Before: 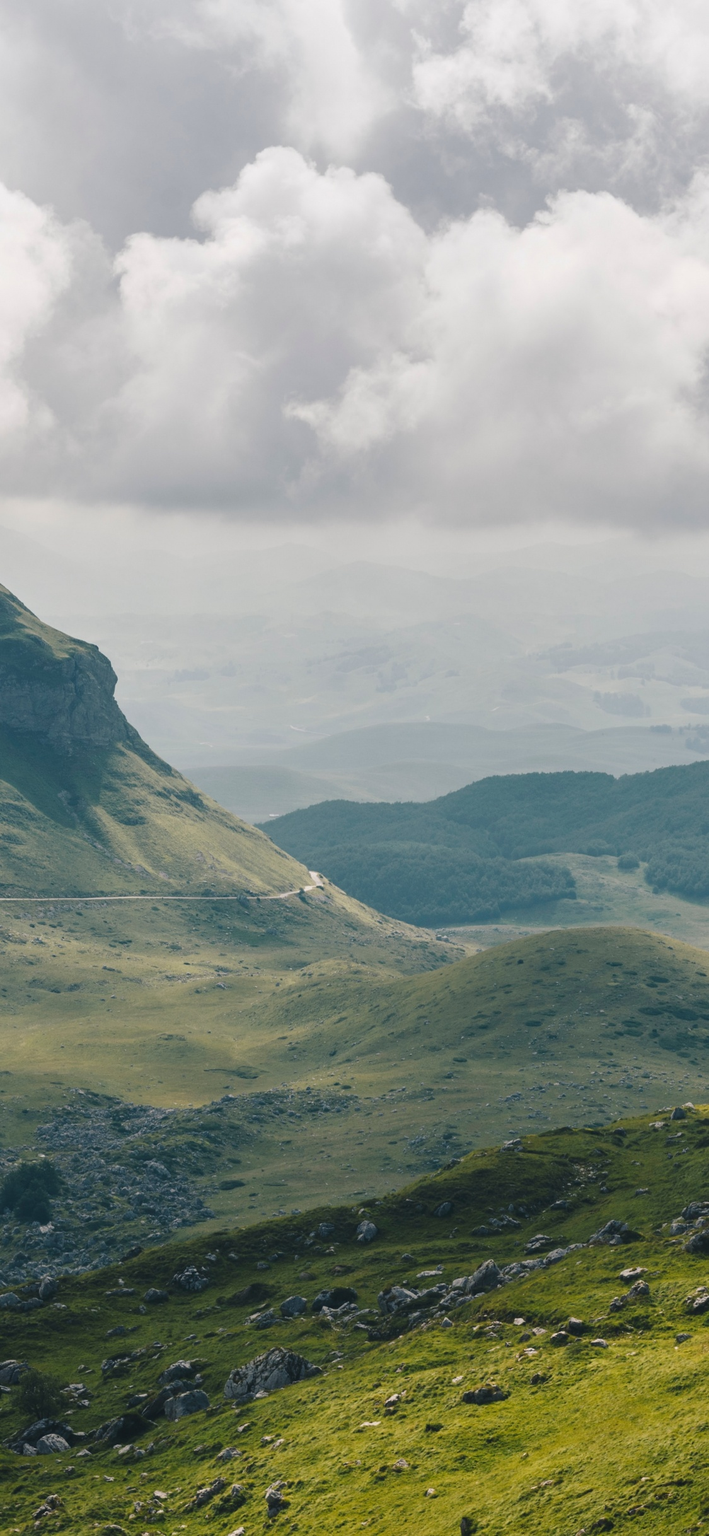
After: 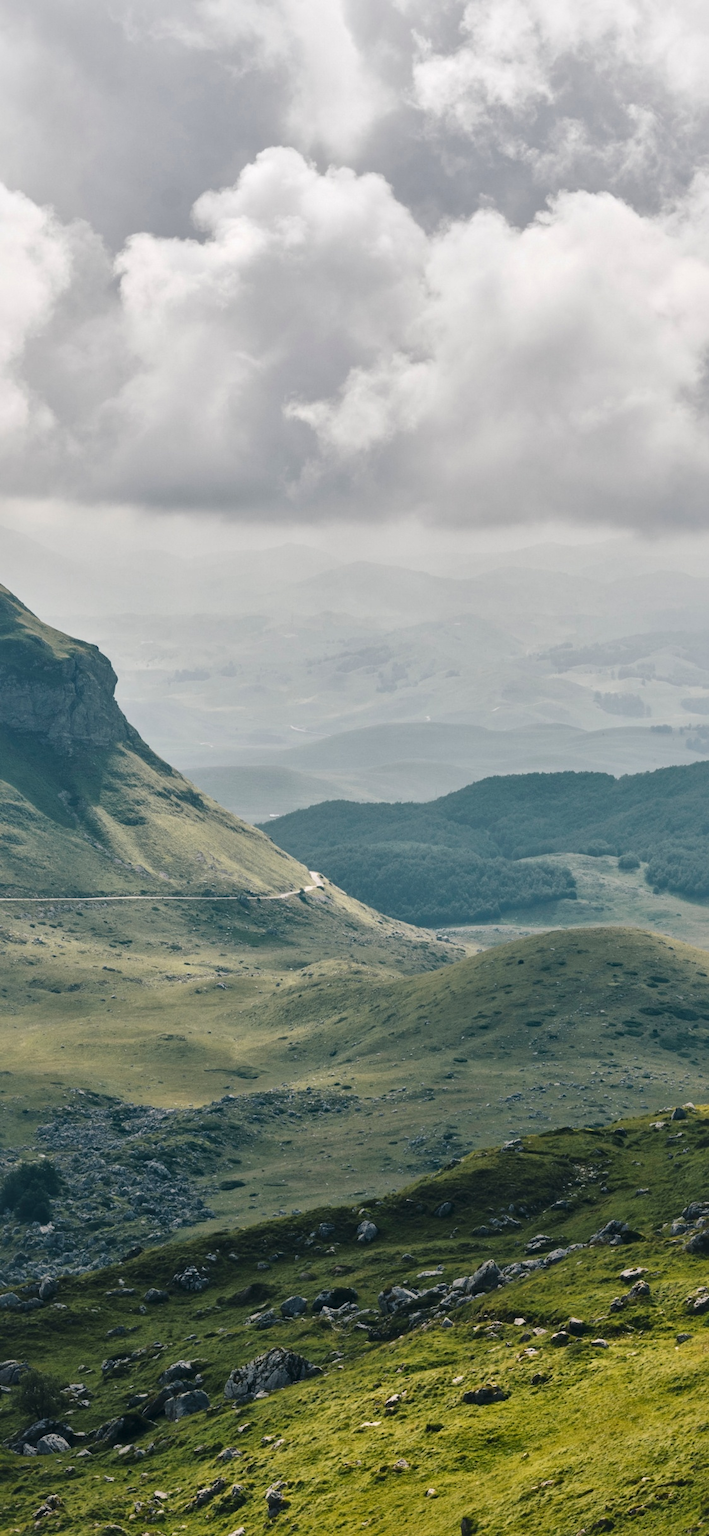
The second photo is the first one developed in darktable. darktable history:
shadows and highlights: shadows 2.62, highlights -17.97, soften with gaussian
local contrast: mode bilateral grid, contrast 20, coarseness 49, detail 150%, midtone range 0.2
